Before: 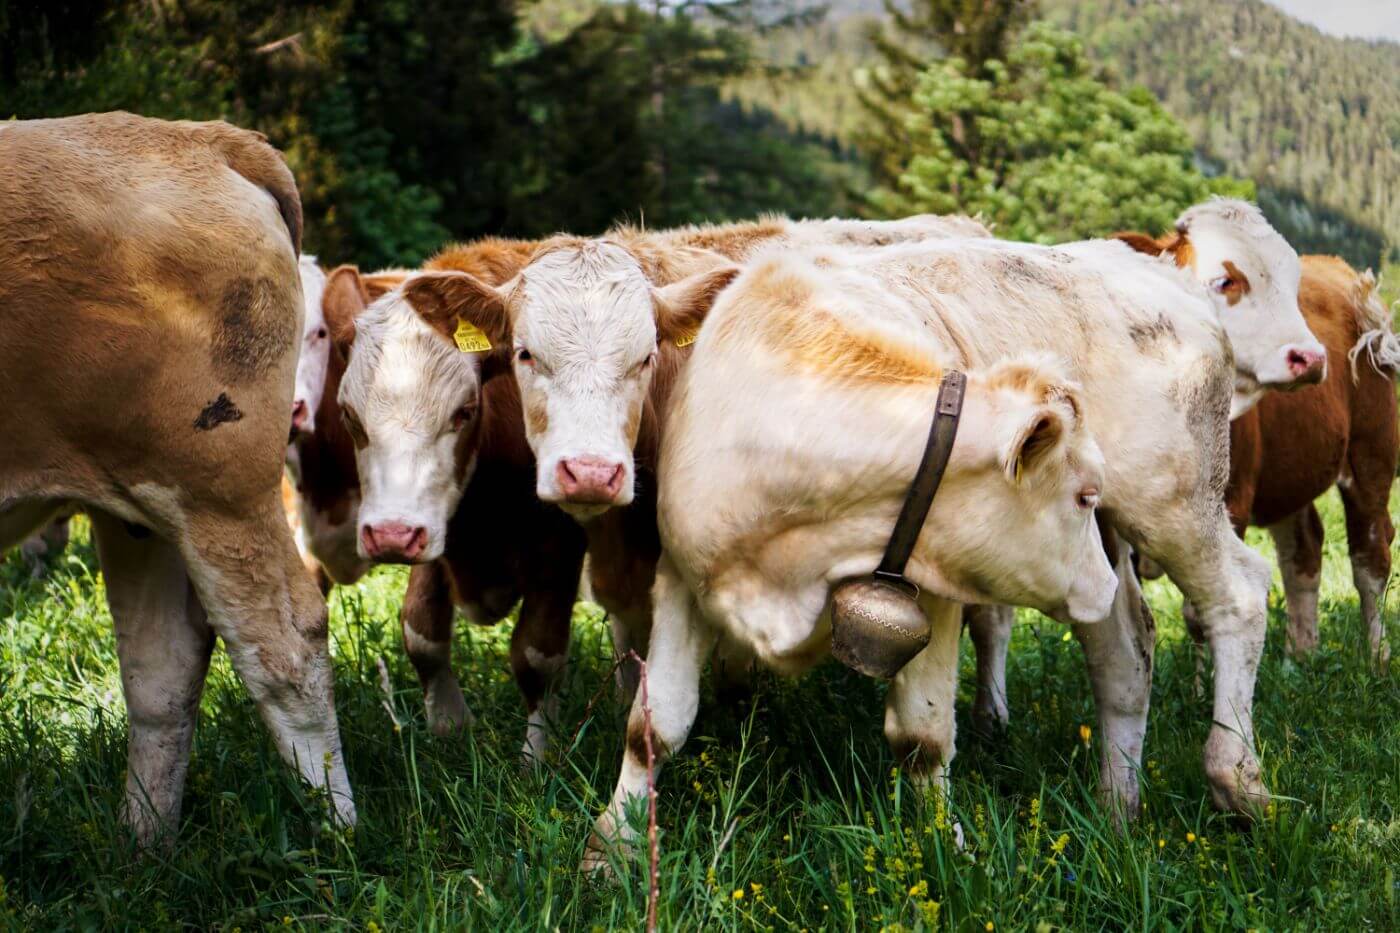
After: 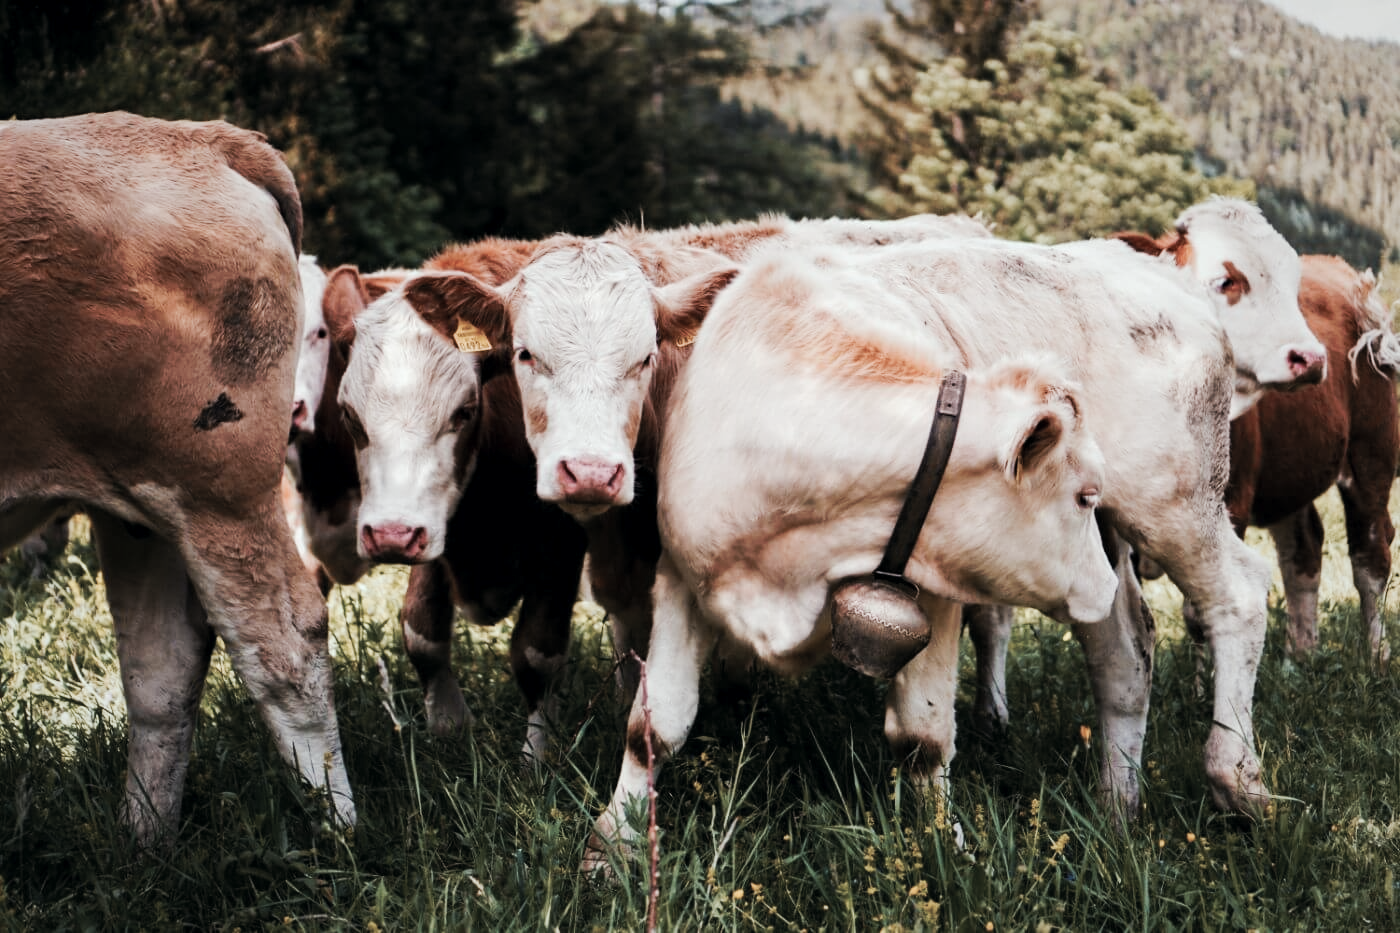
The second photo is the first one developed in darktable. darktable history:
tone curve: curves: ch0 [(0, 0) (0.003, 0.005) (0.011, 0.011) (0.025, 0.022) (0.044, 0.035) (0.069, 0.051) (0.1, 0.073) (0.136, 0.106) (0.177, 0.147) (0.224, 0.195) (0.277, 0.253) (0.335, 0.315) (0.399, 0.388) (0.468, 0.488) (0.543, 0.586) (0.623, 0.685) (0.709, 0.764) (0.801, 0.838) (0.898, 0.908) (1, 1)], preserve colors none
color look up table: target L [94.72, 90.9, 85.82, 86.88, 78.56, 64.62, 62.89, 56.91, 45.89, 24.51, 200.35, 72.23, 68.08, 66.91, 65.26, 56.33, 55.69, 42.1, 44.58, 41.24, 35, 29.63, 22.29, 18.65, 2.658, 90.46, 78.85, 72.62, 52.43, 51.33, 53.66, 52.32, 43.49, 39.23, 33.5, 41.02, 30.01, 16.33, 12.11, 1.4, 92.96, 93.34, 77.65, 76.09, 67.21, 58.97, 56.57, 42.19, 12.53], target a [-2.583, 3.279, -7.78, -15.11, -6.185, -16.27, -17.68, -2.413, -9.024, -7.818, 0, 18.56, 28.97, 12.1, 9.288, 44.94, 36.32, 51.71, 24.75, 21.69, 46, 12.97, 37.44, 30.81, 9.924, 6.677, 3.708, 30.58, 54.93, 54.31, 28.79, -8.803, 21.53, 9.085, 41.83, -1.129, 40.24, 30.08, 22.93, 4.528, -7.736, -17.31, -20.04, -21.55, -20.73, -17.42, -5.956, -2.988, -2.797], target b [7.929, 36.95, 26.85, 9.411, 10.19, 19.93, 1.573, 23.13, 5.015, 11.84, 0, 35.4, 15.69, 20.1, 2.249, 10.84, 31.14, 7.486, 9.834, 25.13, 36.04, 17.11, 13.15, 23.09, 3.521, -0.464, -12.1, -16.65, -20.47, -9.271, -9.295, -34.81, -27.77, -47.99, -10.94, -27.48, -49.56, -23.79, -44.23, -19.27, -1.134, -3.129, -15.38, -6.613, -28.11, -9.595, -14.47, -1.536, -6.539], num patches 49
